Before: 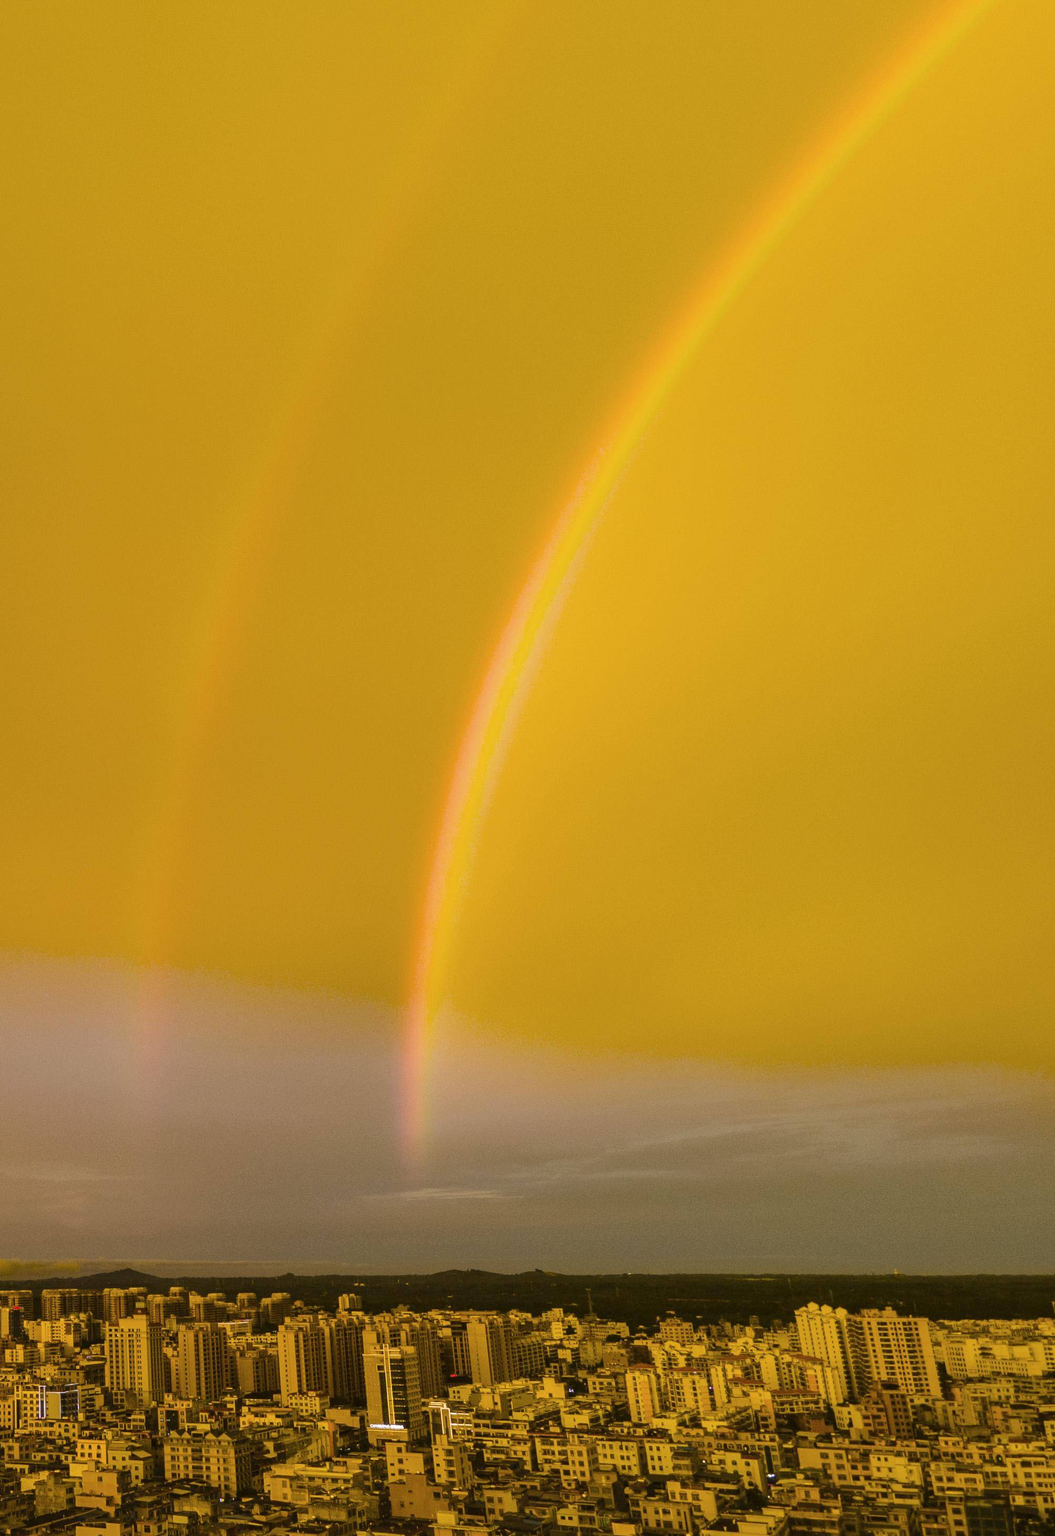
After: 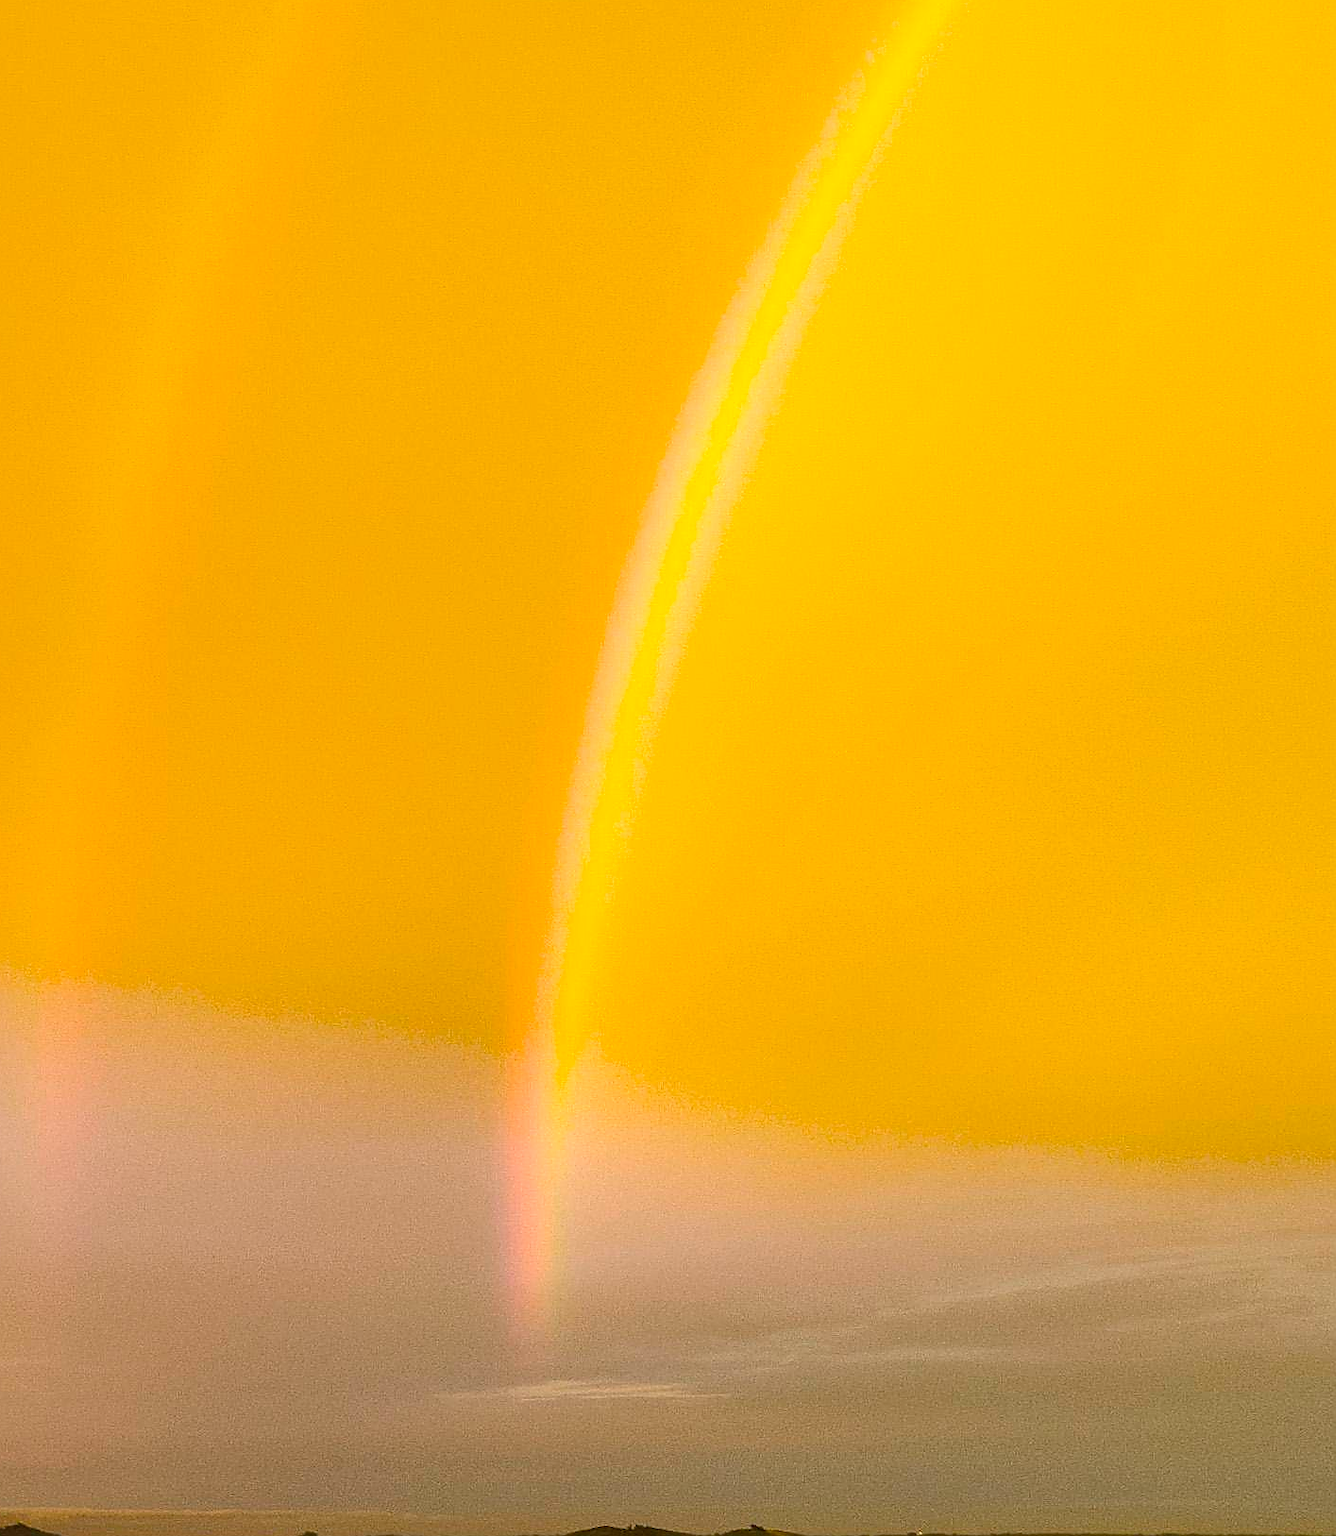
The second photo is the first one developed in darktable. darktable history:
exposure: black level correction 0.001, exposure 0.5 EV, compensate exposure bias true, compensate highlight preservation false
crop: left 11.133%, top 27.334%, right 18.281%, bottom 16.956%
sharpen: radius 1.379, amount 1.25, threshold 0.789
